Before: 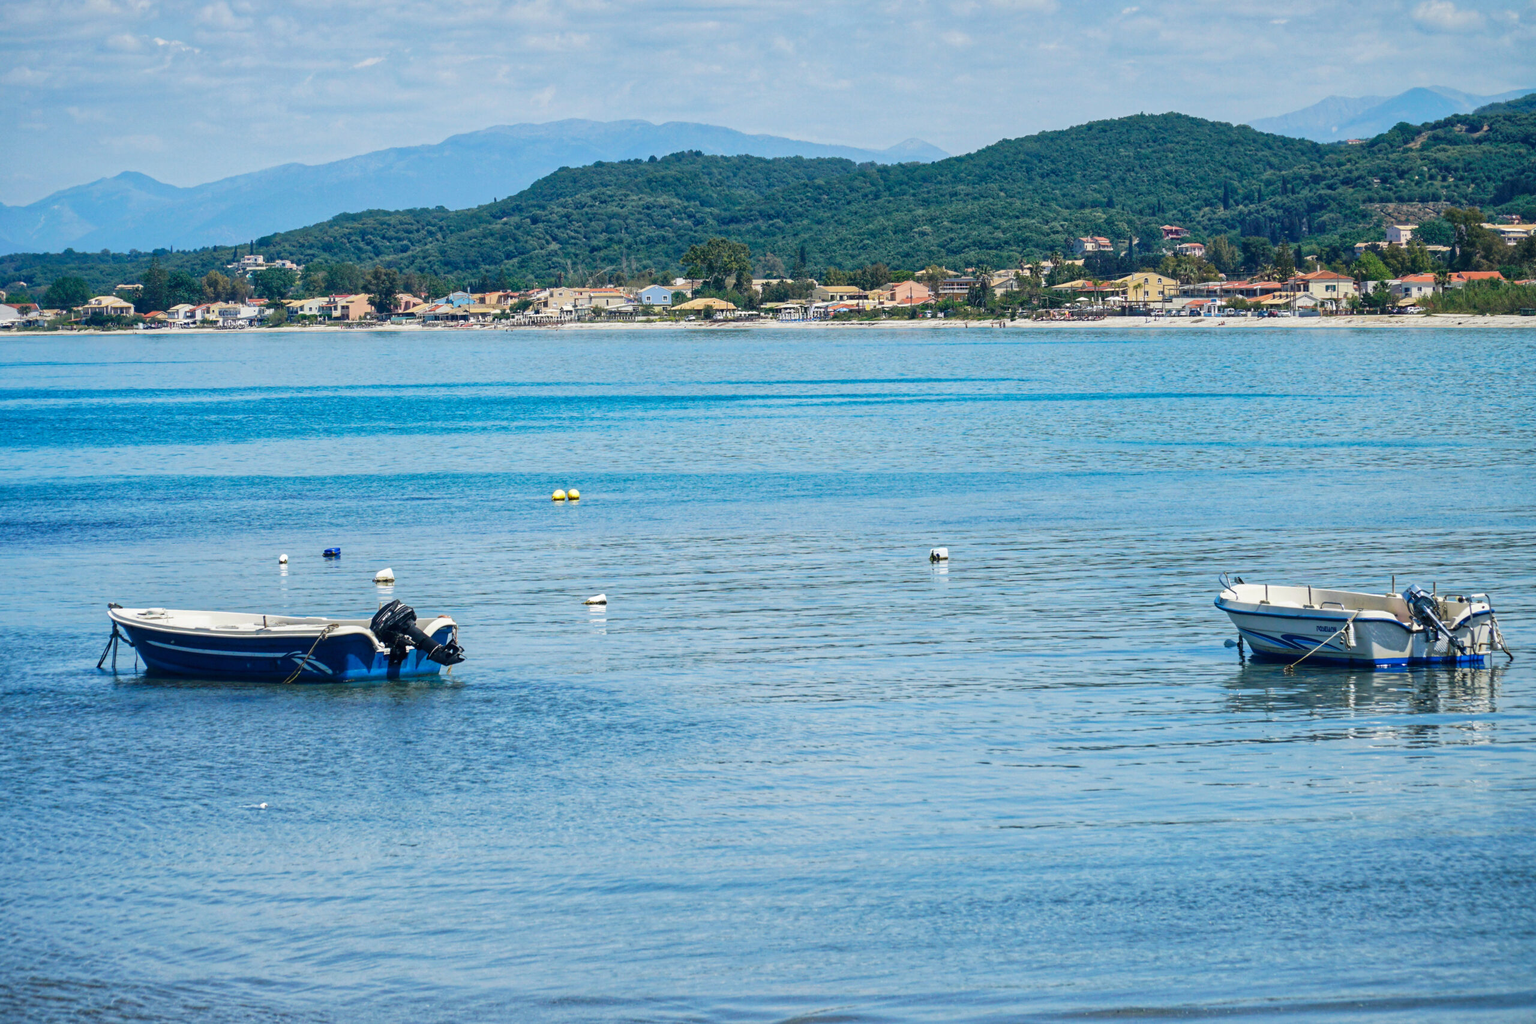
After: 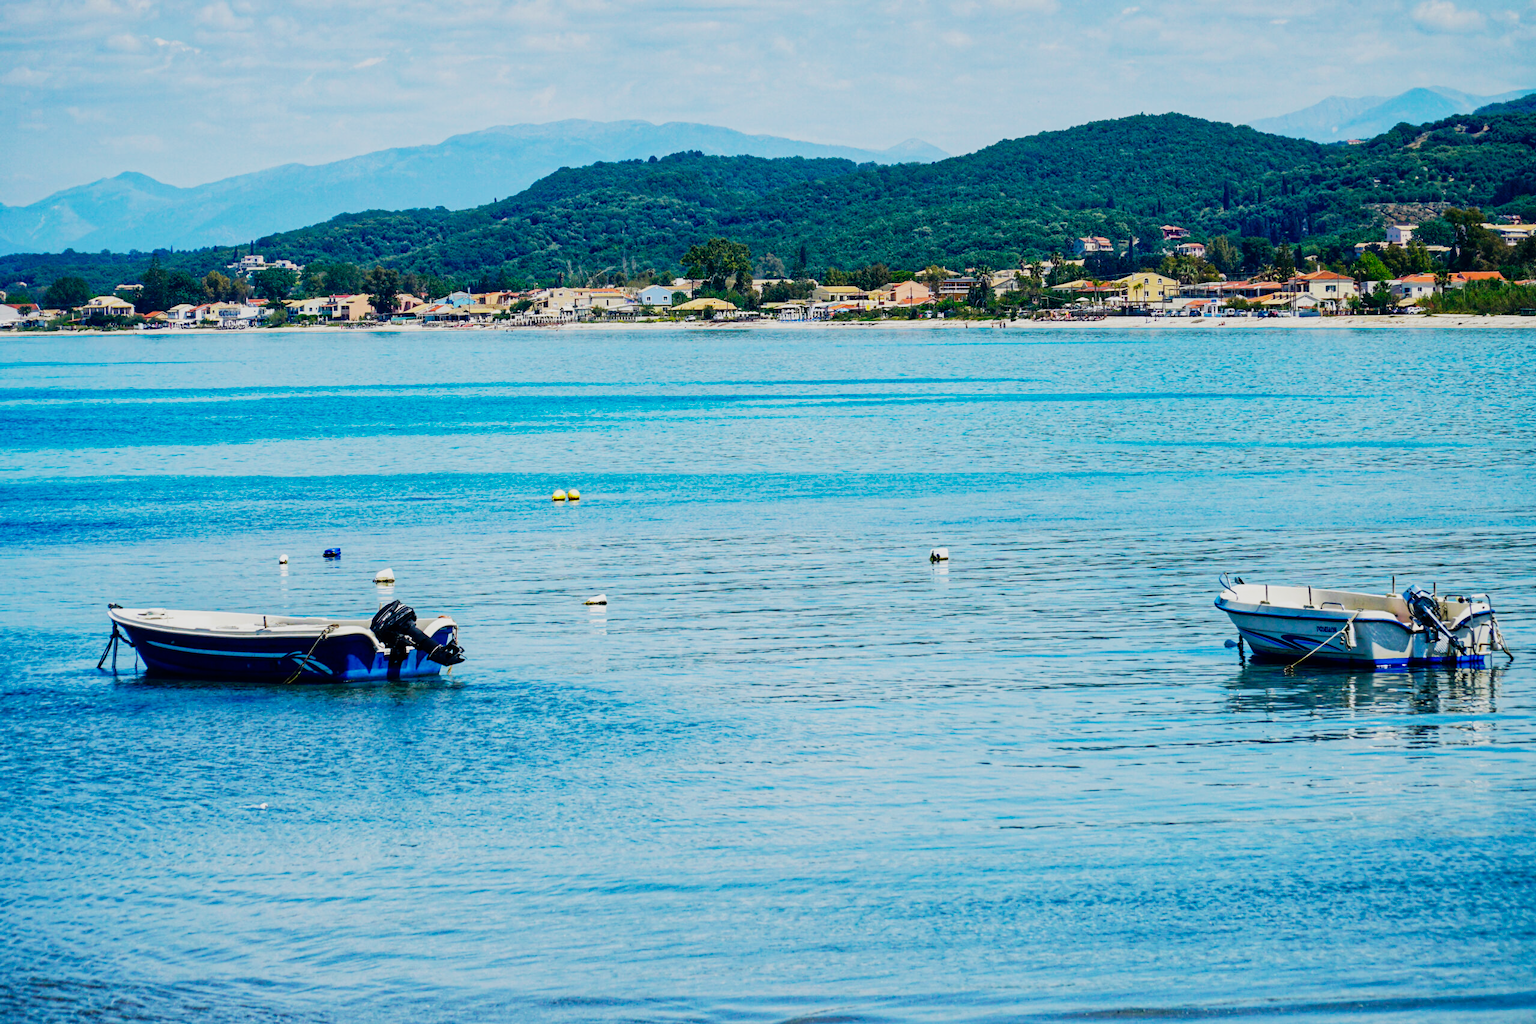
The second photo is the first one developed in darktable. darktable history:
sigmoid: contrast 1.81, skew -0.21, preserve hue 0%, red attenuation 0.1, red rotation 0.035, green attenuation 0.1, green rotation -0.017, blue attenuation 0.15, blue rotation -0.052, base primaries Rec2020
color balance rgb: perceptual saturation grading › global saturation 25%, global vibrance 20%
